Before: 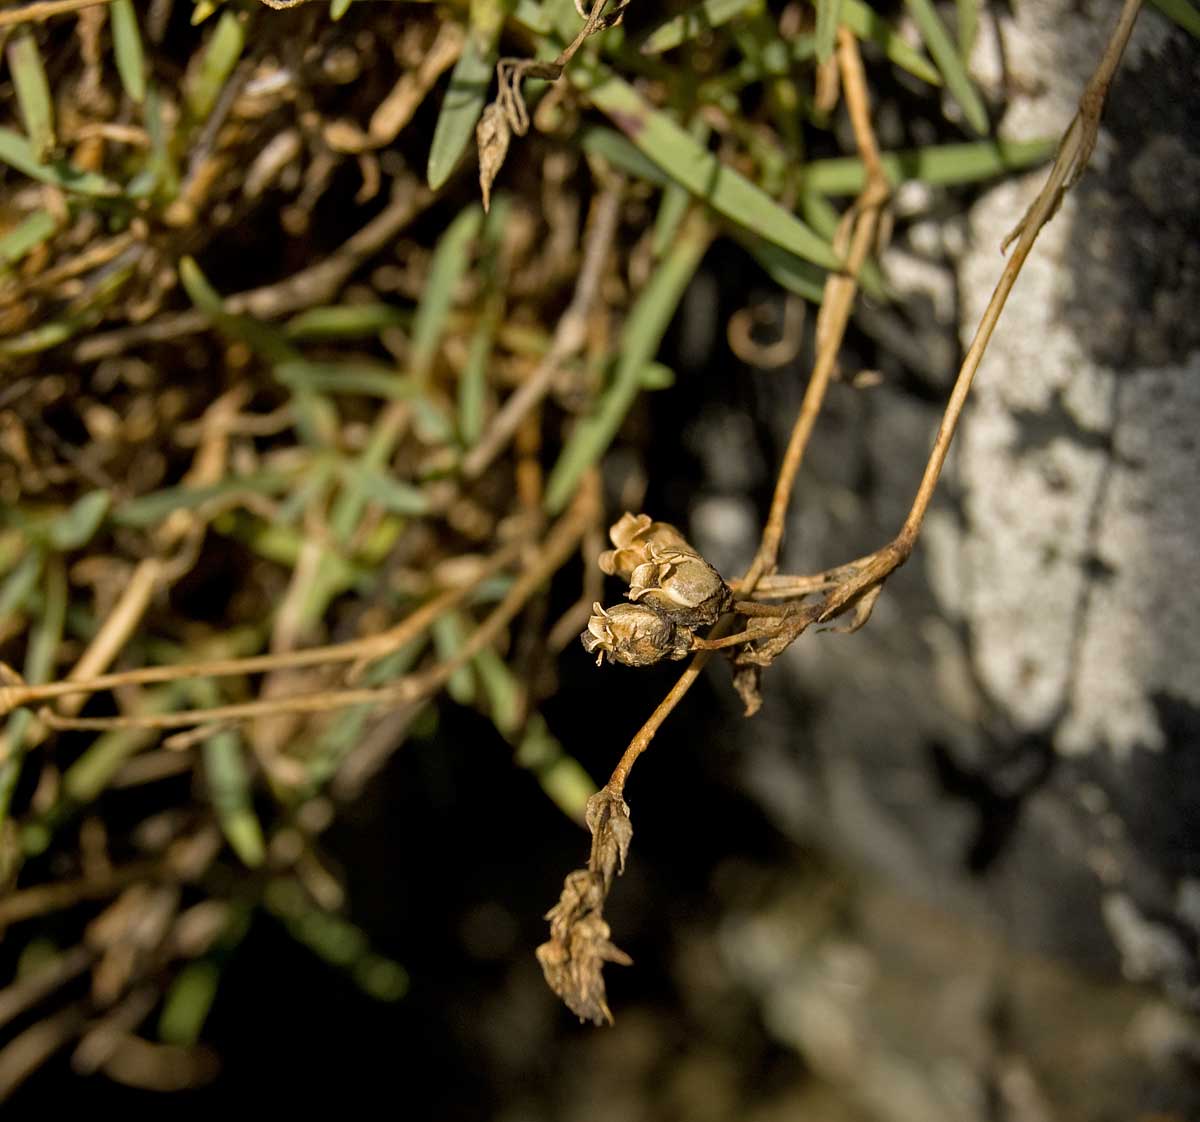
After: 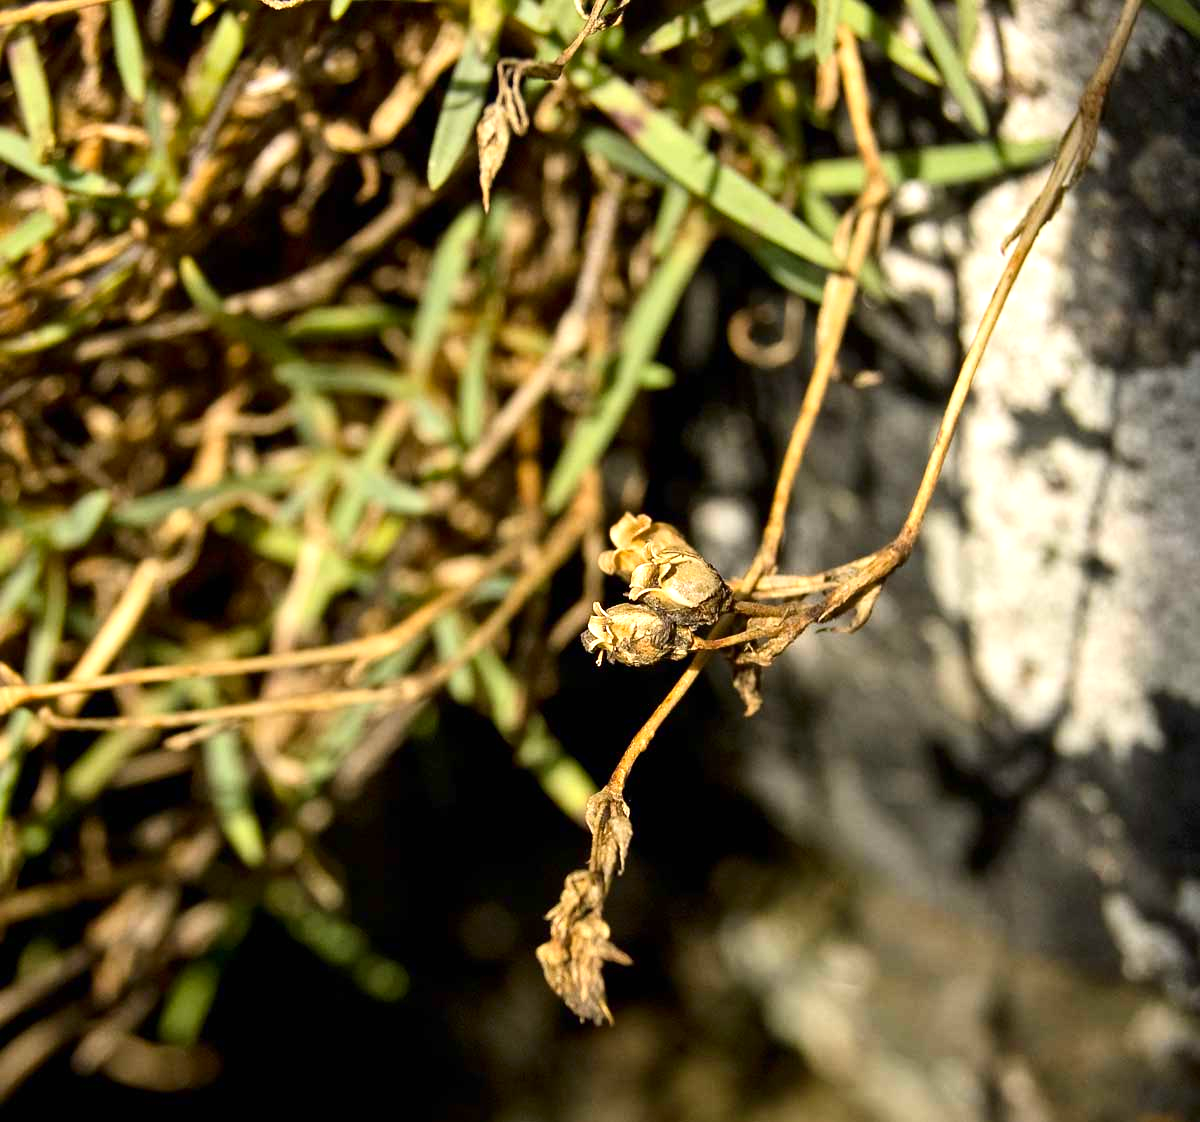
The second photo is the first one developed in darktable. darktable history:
exposure: black level correction 0, exposure 0.897 EV, compensate exposure bias true, compensate highlight preservation false
contrast brightness saturation: contrast 0.154, brightness -0.005, saturation 0.097
